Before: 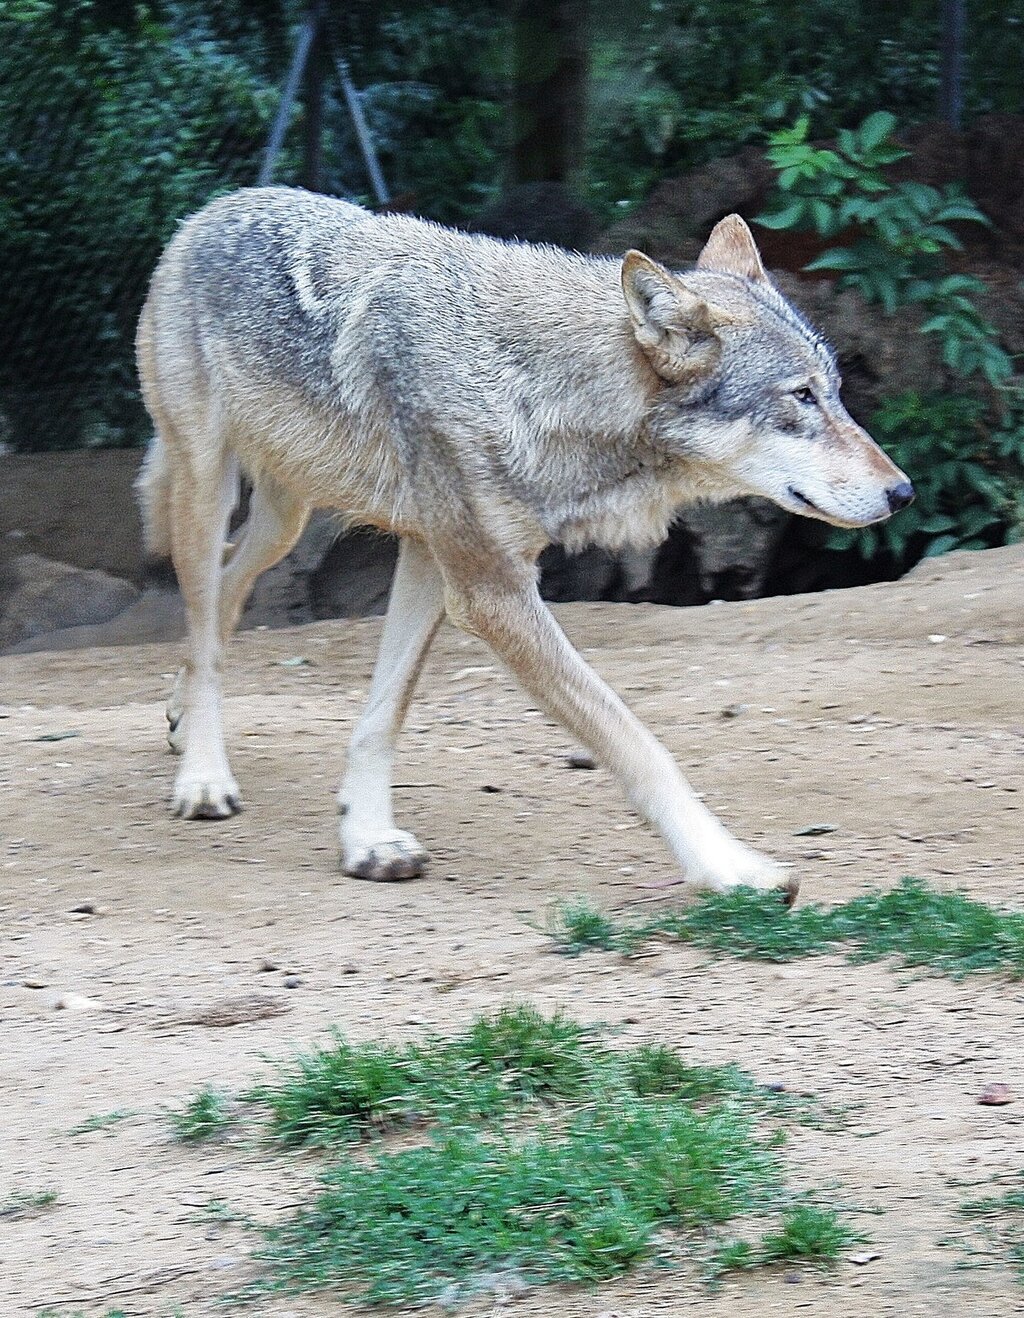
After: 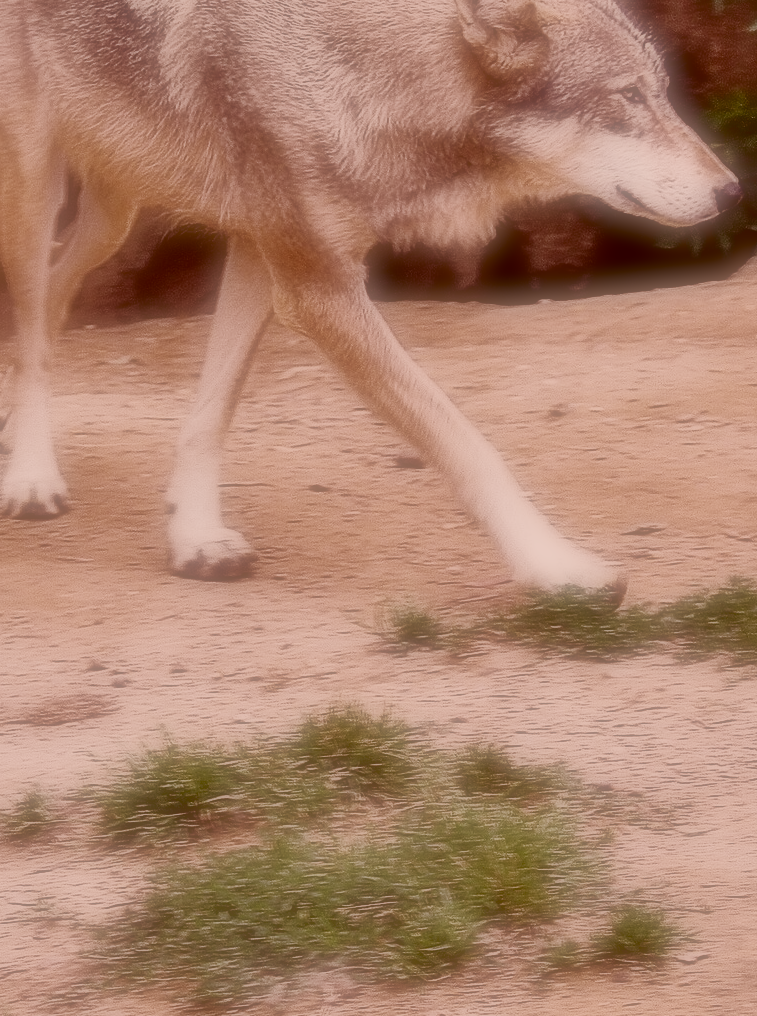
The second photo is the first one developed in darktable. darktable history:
crop: left 16.871%, top 22.857%, right 9.116%
contrast brightness saturation: contrast 0.19, brightness -0.24, saturation 0.11
tone curve: curves: ch0 [(0, 0.038) (0.193, 0.212) (0.461, 0.502) (0.629, 0.731) (0.838, 0.916) (1, 0.967)]; ch1 [(0, 0) (0.35, 0.356) (0.45, 0.453) (0.504, 0.503) (0.532, 0.524) (0.558, 0.559) (0.735, 0.762) (1, 1)]; ch2 [(0, 0) (0.281, 0.266) (0.456, 0.469) (0.5, 0.5) (0.533, 0.545) (0.606, 0.607) (0.646, 0.654) (1, 1)], color space Lab, independent channels, preserve colors none
color correction: highlights a* 9.03, highlights b* 8.71, shadows a* 40, shadows b* 40, saturation 0.8
soften: on, module defaults
shadows and highlights: soften with gaussian
filmic rgb: black relative exposure -7 EV, white relative exposure 6 EV, threshold 3 EV, target black luminance 0%, hardness 2.73, latitude 61.22%, contrast 0.691, highlights saturation mix 10%, shadows ↔ highlights balance -0.073%, preserve chrominance no, color science v4 (2020), iterations of high-quality reconstruction 10, contrast in shadows soft, contrast in highlights soft, enable highlight reconstruction true
